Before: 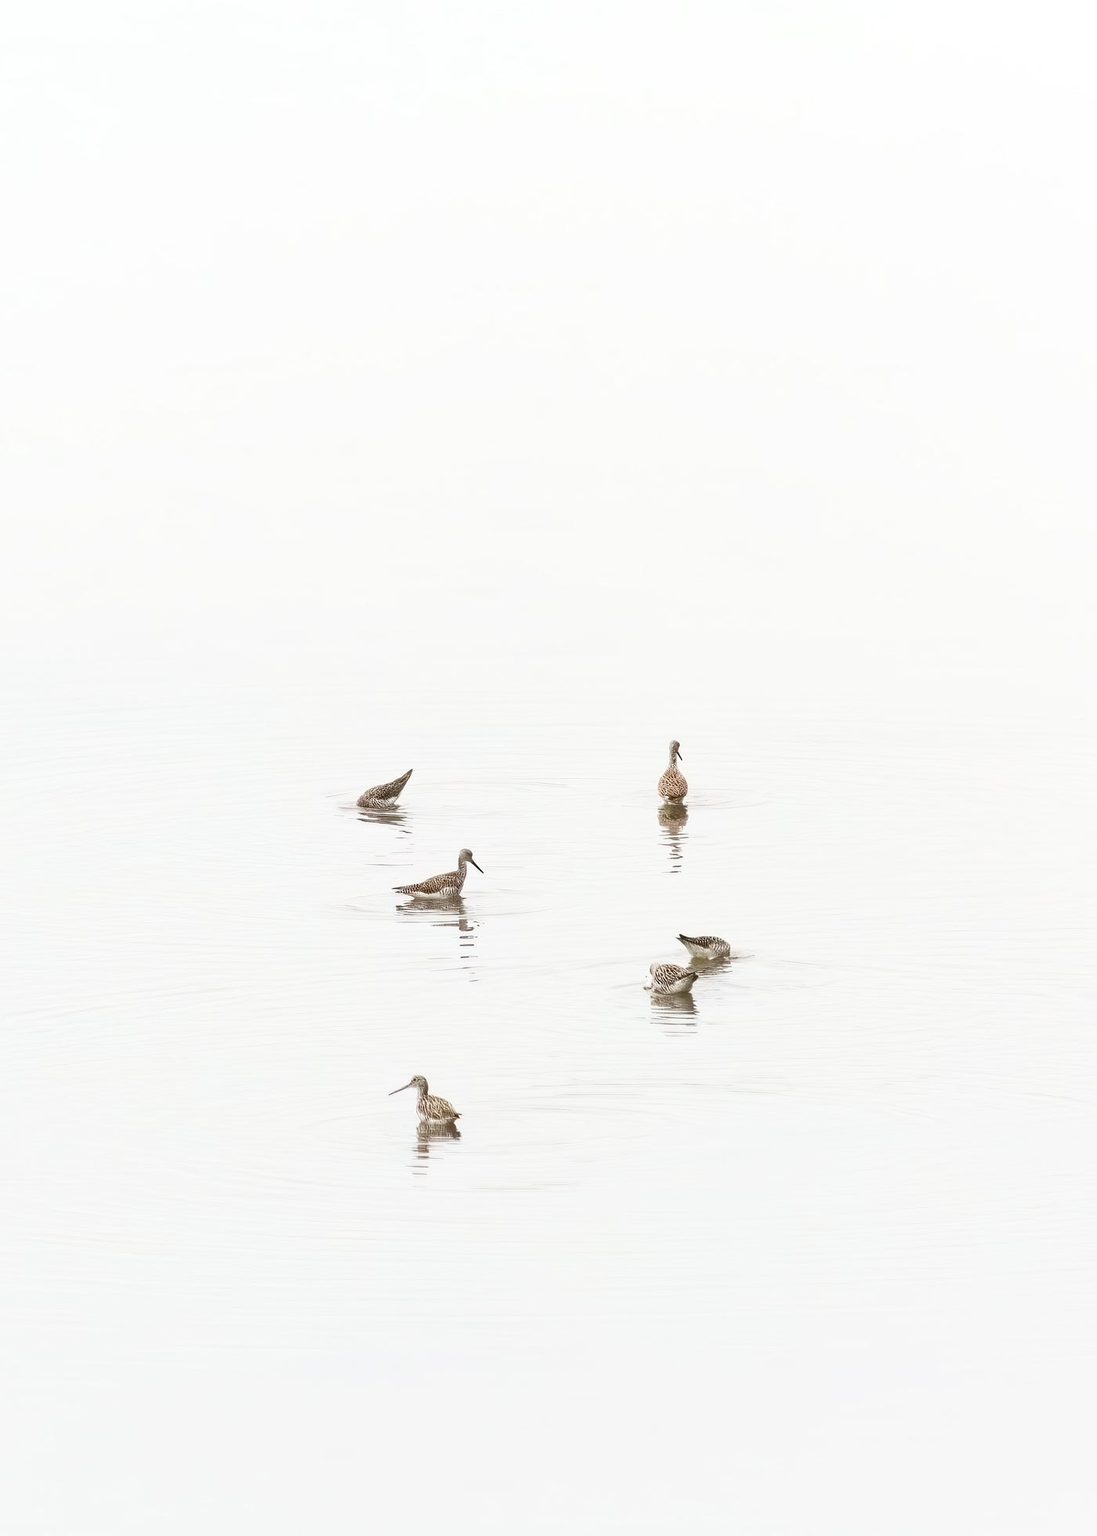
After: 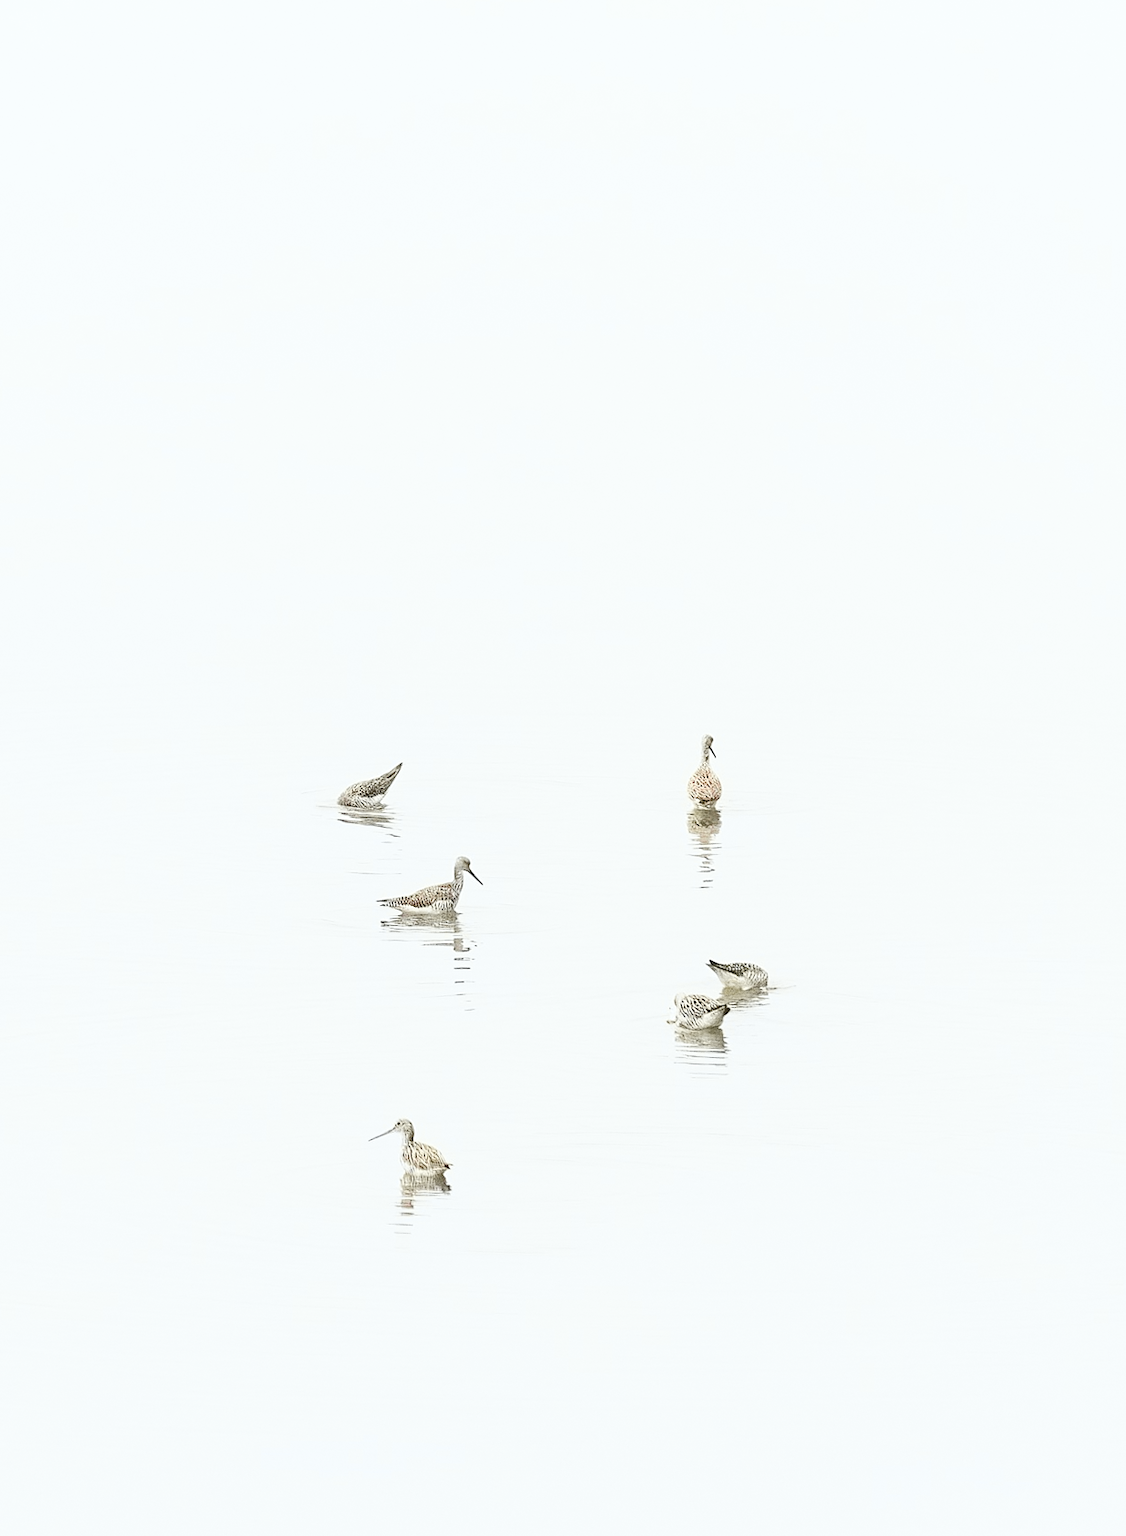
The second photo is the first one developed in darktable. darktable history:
sharpen: amount 0.478
rotate and perspective: rotation -2.29°, automatic cropping off
color contrast: green-magenta contrast 0.84, blue-yellow contrast 0.86
crop and rotate: angle -3.27°, left 5.211%, top 5.211%, right 4.607%, bottom 4.607%
shadows and highlights: shadows -70, highlights 35, soften with gaussian
tone curve: curves: ch0 [(0, 0.074) (0.129, 0.136) (0.285, 0.301) (0.689, 0.764) (0.854, 0.926) (0.987, 0.977)]; ch1 [(0, 0) (0.337, 0.249) (0.434, 0.437) (0.485, 0.491) (0.515, 0.495) (0.566, 0.57) (0.625, 0.625) (0.764, 0.806) (1, 1)]; ch2 [(0, 0) (0.314, 0.301) (0.401, 0.411) (0.505, 0.499) (0.54, 0.54) (0.608, 0.613) (0.706, 0.735) (1, 1)], color space Lab, independent channels, preserve colors none
grain: coarseness 0.09 ISO
tone equalizer: on, module defaults
